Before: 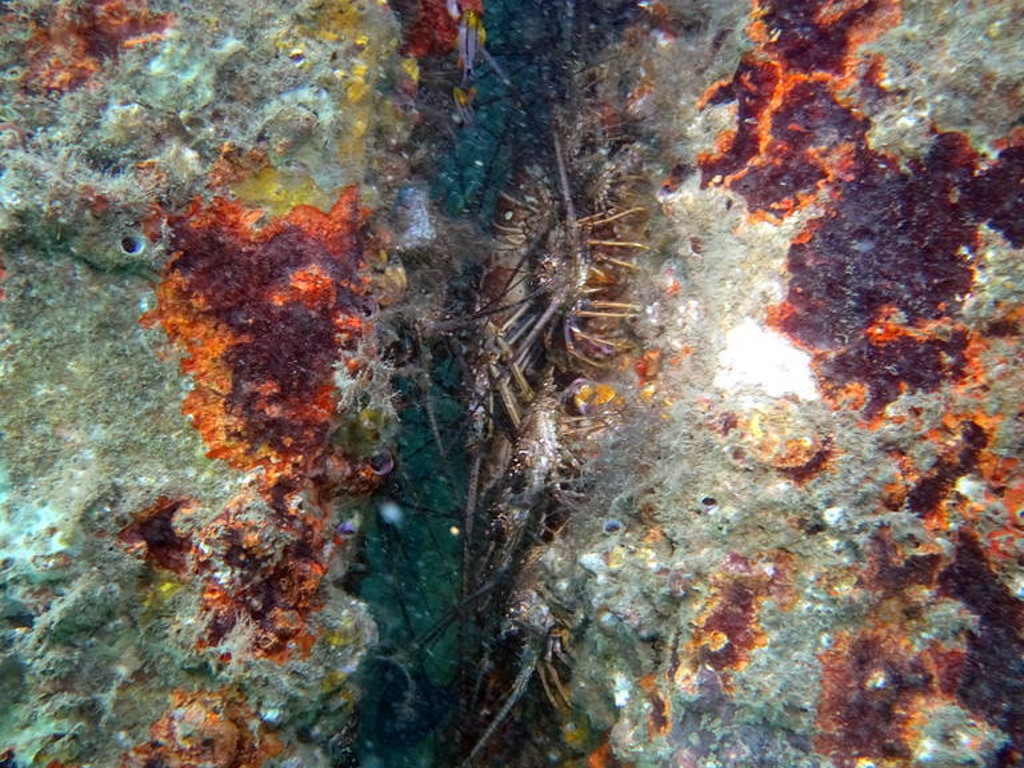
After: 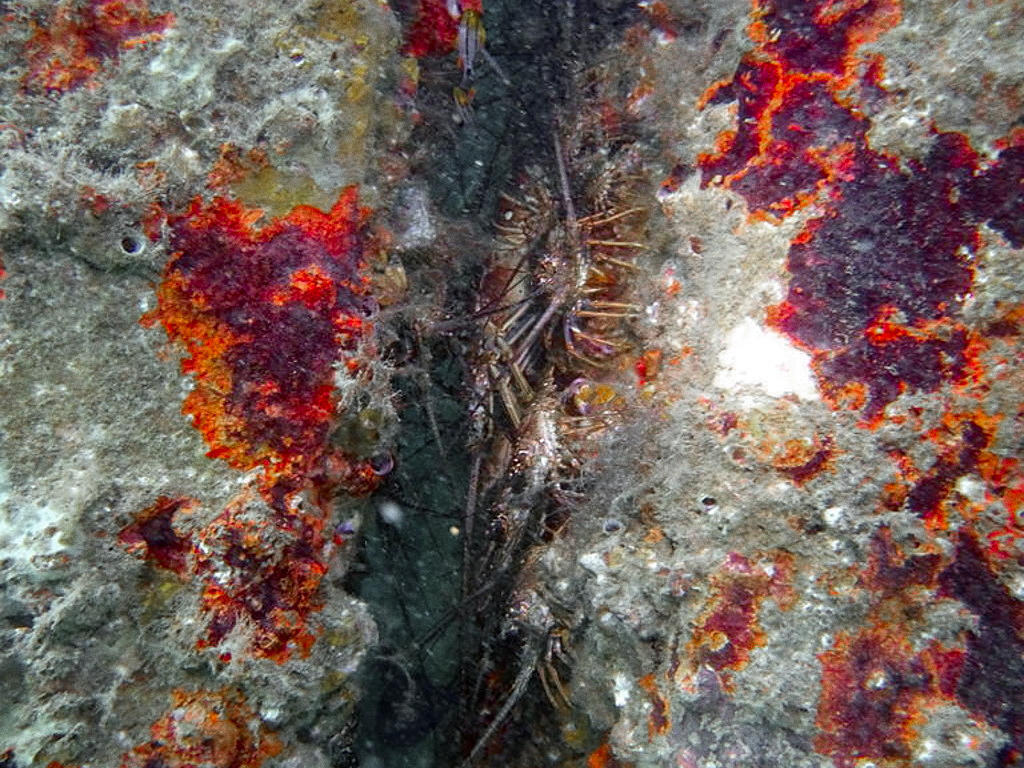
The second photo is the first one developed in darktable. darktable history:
color zones: curves: ch0 [(0, 0.48) (0.209, 0.398) (0.305, 0.332) (0.429, 0.493) (0.571, 0.5) (0.714, 0.5) (0.857, 0.5) (1, 0.48)]; ch1 [(0, 0.736) (0.143, 0.625) (0.225, 0.371) (0.429, 0.256) (0.571, 0.241) (0.714, 0.213) (0.857, 0.48) (1, 0.736)]; ch2 [(0, 0.448) (0.143, 0.498) (0.286, 0.5) (0.429, 0.5) (0.571, 0.5) (0.714, 0.5) (0.857, 0.5) (1, 0.448)]
sharpen: amount 0.2
grain: coarseness 0.47 ISO
